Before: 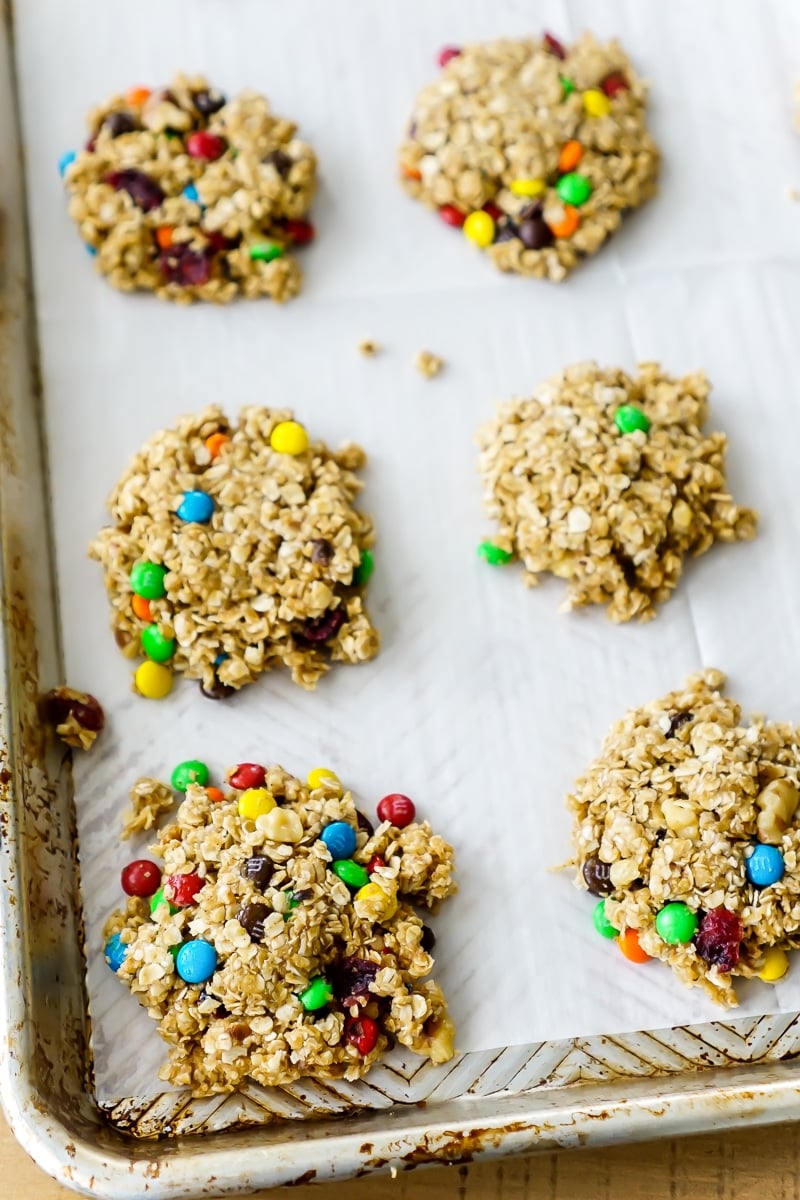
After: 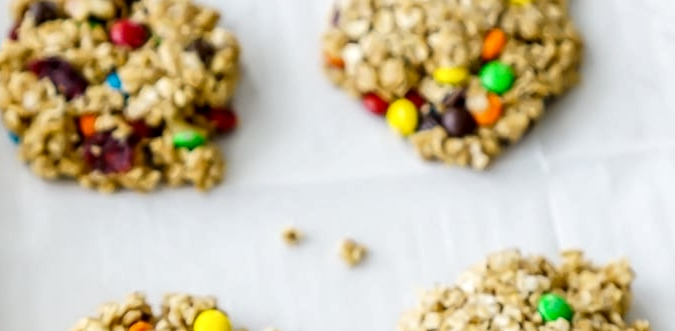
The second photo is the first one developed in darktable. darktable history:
local contrast: detail 130%
crop and rotate: left 9.649%, top 9.387%, right 5.871%, bottom 63.012%
